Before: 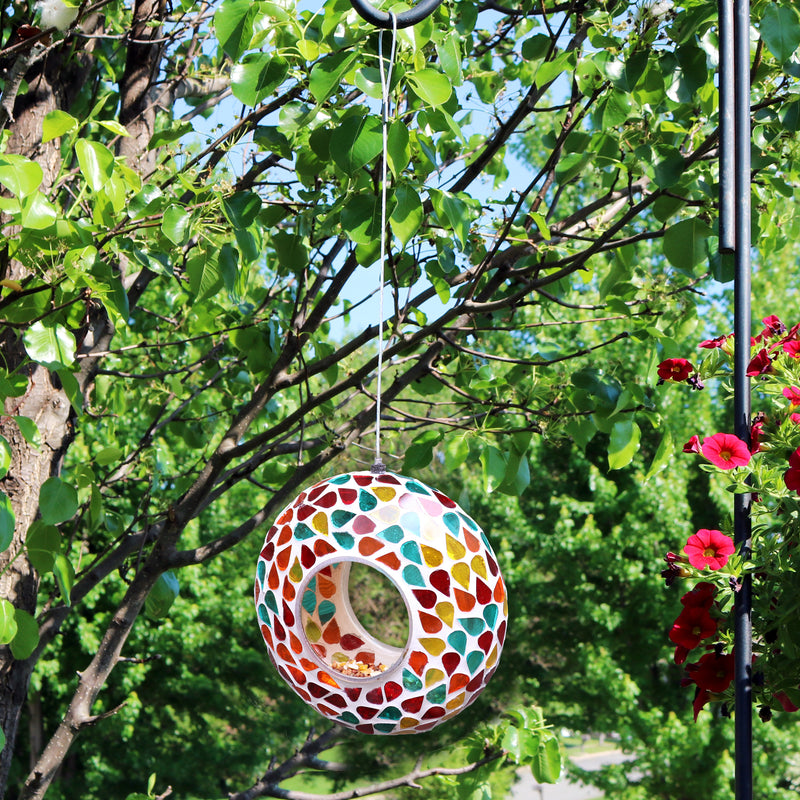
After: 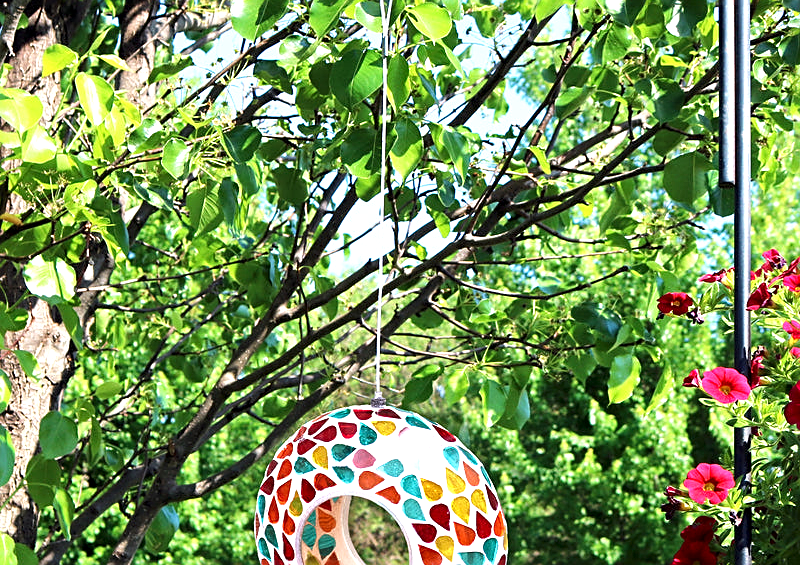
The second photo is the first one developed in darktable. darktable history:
crop and rotate: top 8.293%, bottom 20.996%
sharpen: on, module defaults
contrast brightness saturation: contrast 0.03, brightness -0.04
exposure: black level correction 0, exposure 0.7 EV, compensate exposure bias true, compensate highlight preservation false
local contrast: highlights 100%, shadows 100%, detail 120%, midtone range 0.2
